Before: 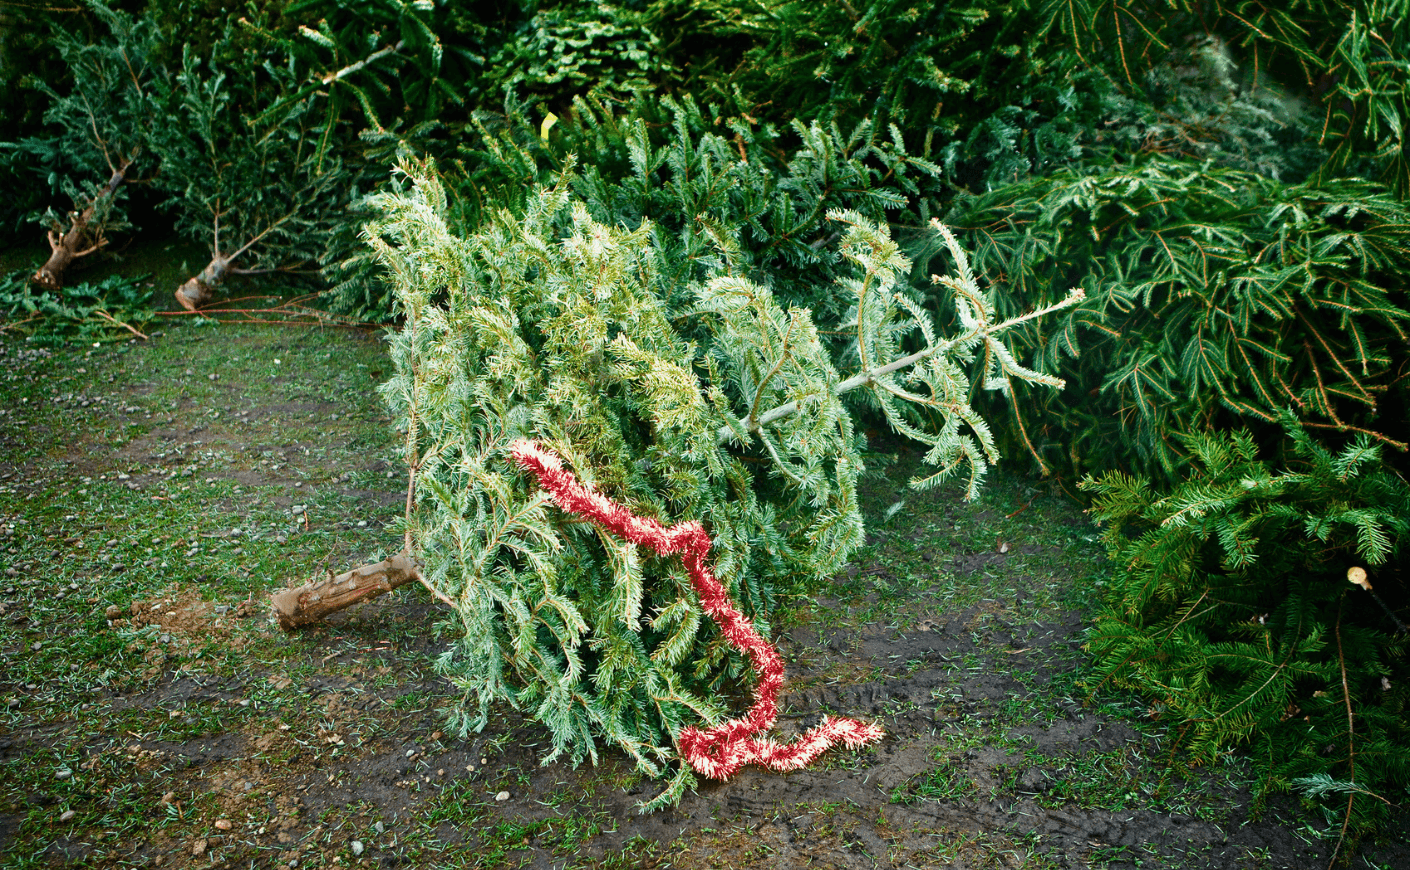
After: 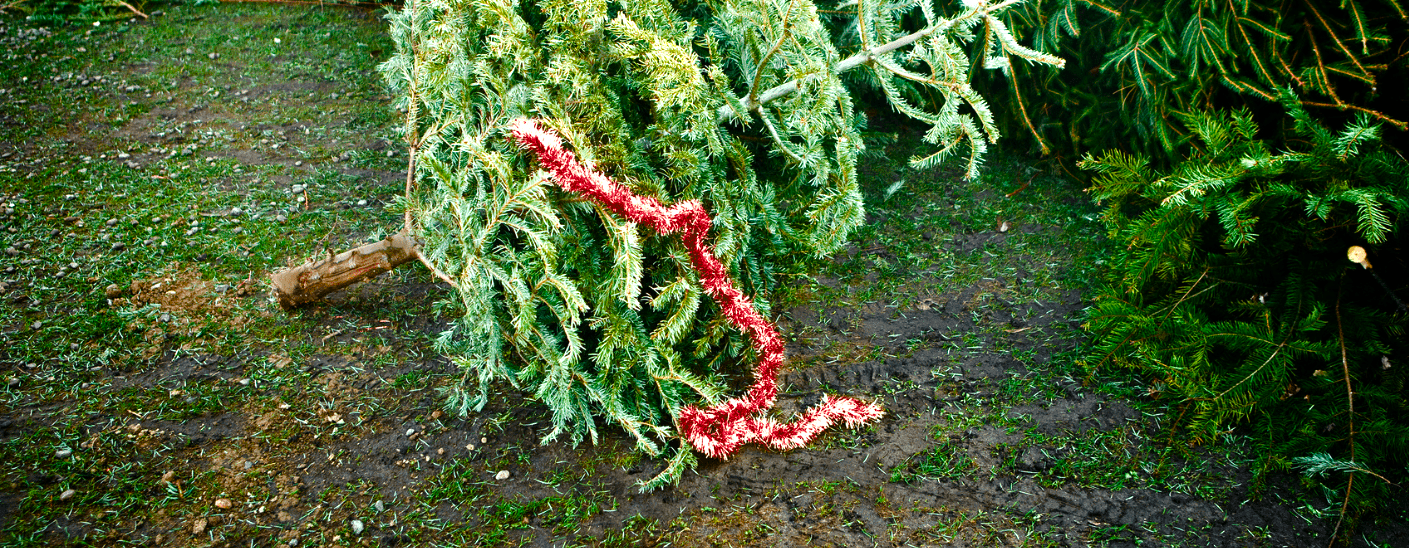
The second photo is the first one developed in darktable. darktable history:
crop and rotate: top 36.97%
color balance rgb: perceptual saturation grading › global saturation 9.369%, perceptual saturation grading › highlights -12.73%, perceptual saturation grading › mid-tones 14.527%, perceptual saturation grading › shadows 22.623%, global vibrance 25.102%, contrast 20.29%
